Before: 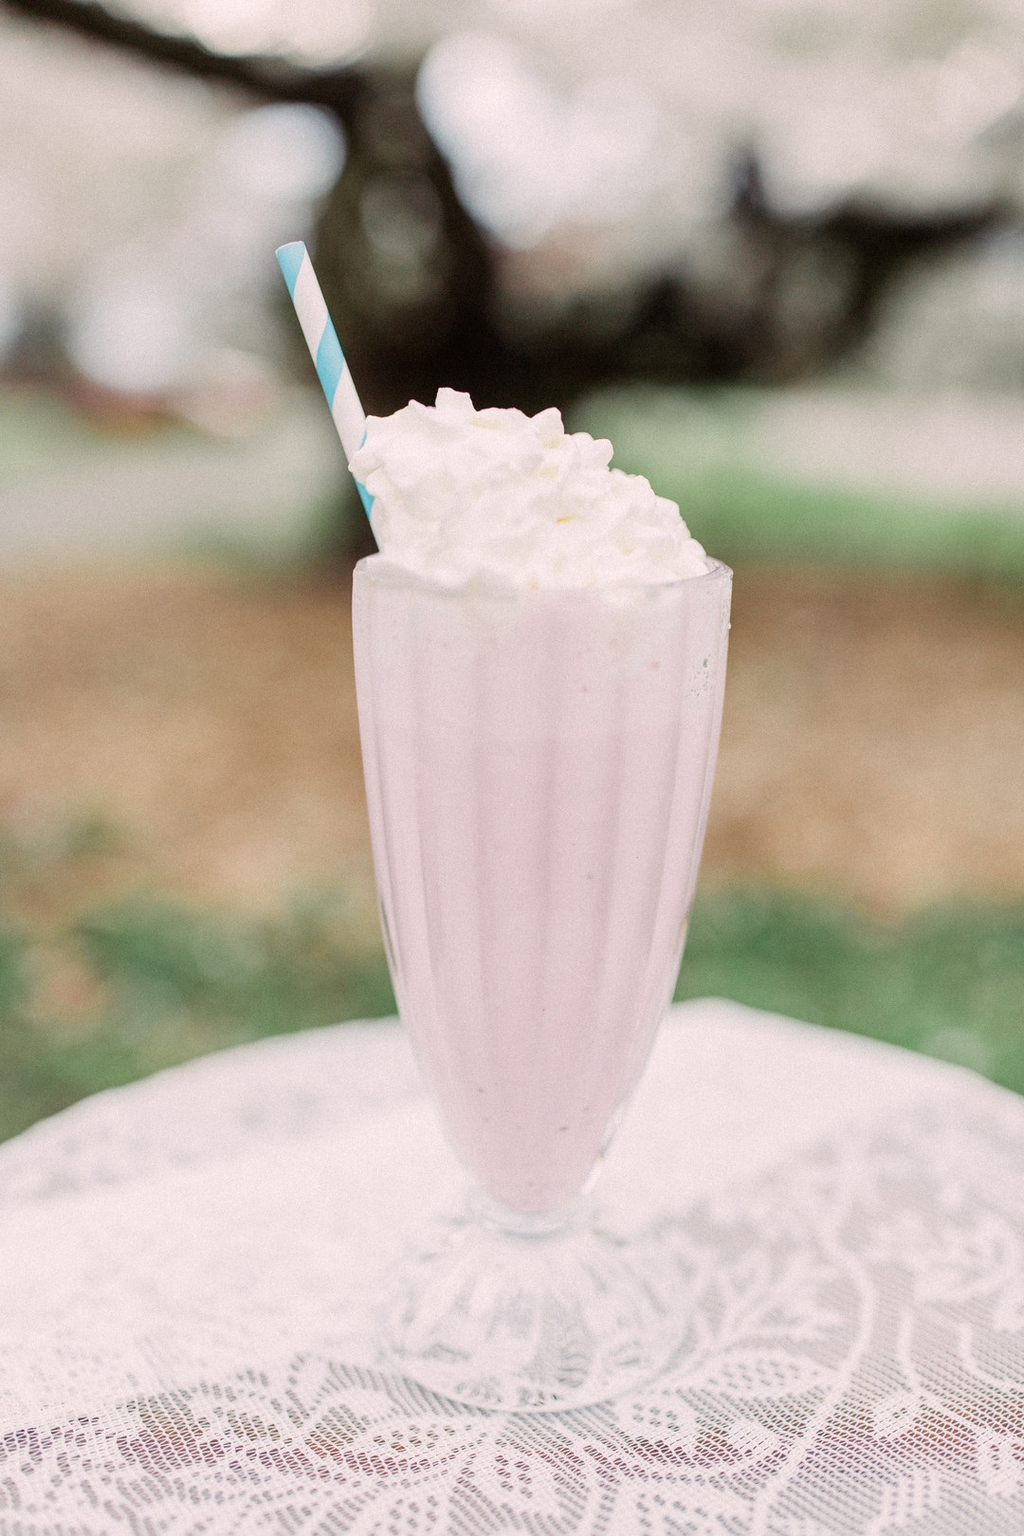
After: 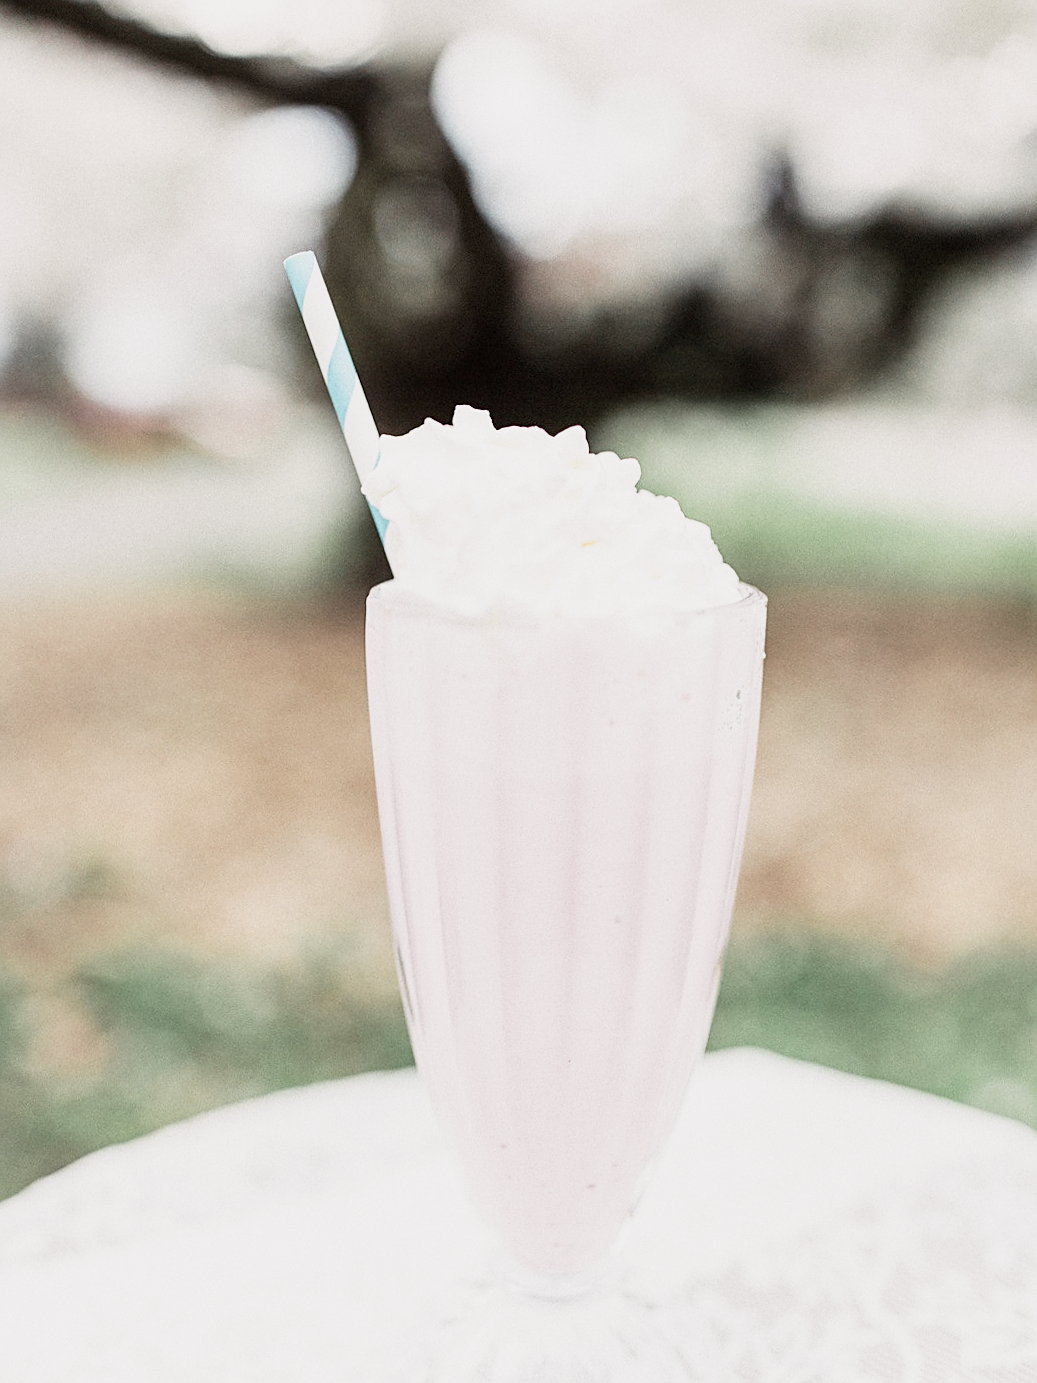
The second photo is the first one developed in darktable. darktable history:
sharpen: on, module defaults
crop and rotate: angle 0.2°, left 0.275%, right 3.127%, bottom 14.18%
contrast brightness saturation: contrast 0.1, saturation -0.36
base curve: curves: ch0 [(0, 0) (0.088, 0.125) (0.176, 0.251) (0.354, 0.501) (0.613, 0.749) (1, 0.877)], preserve colors none
